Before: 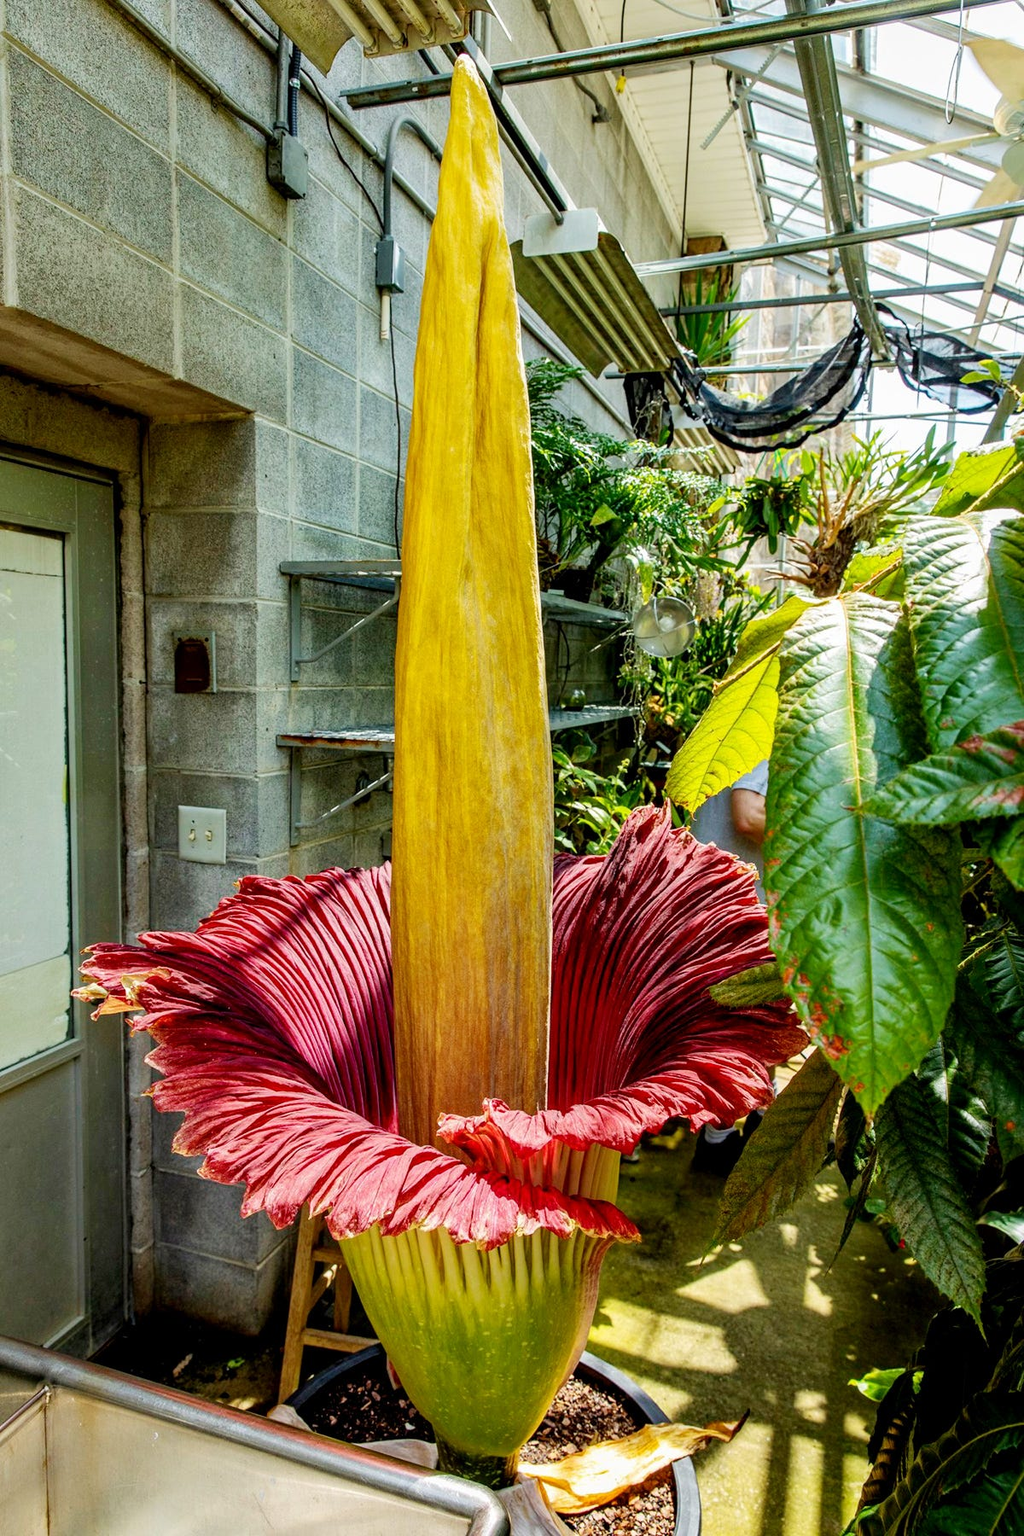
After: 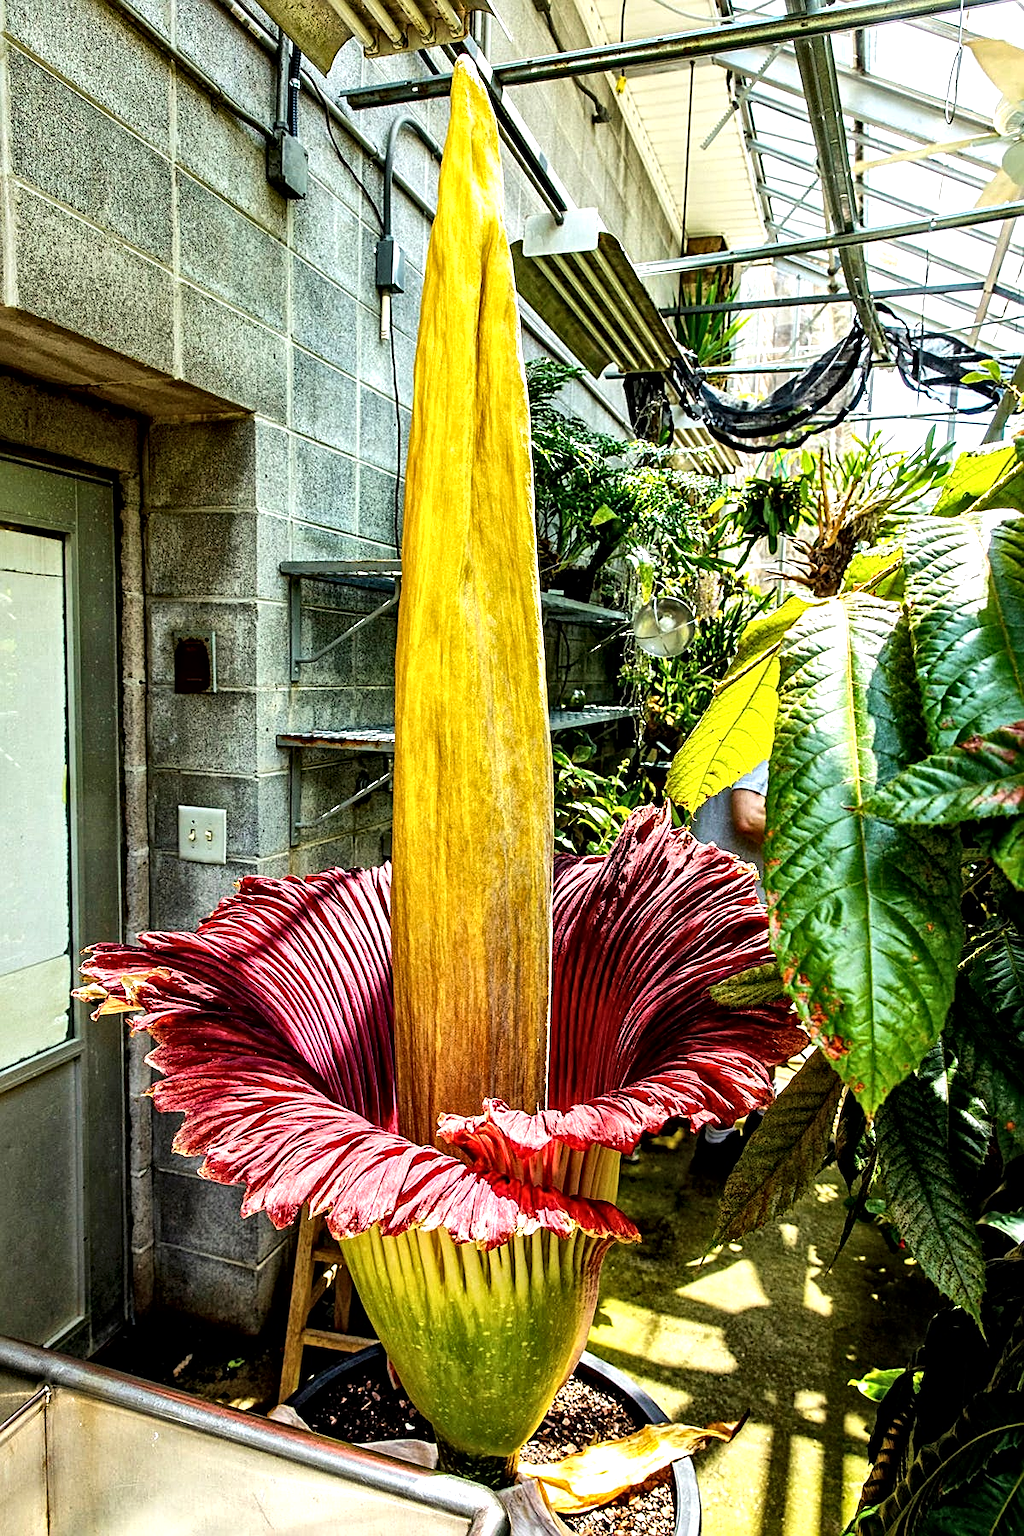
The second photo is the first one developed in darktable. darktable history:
sharpen: on, module defaults
tone equalizer: -8 EV -0.764 EV, -7 EV -0.677 EV, -6 EV -0.617 EV, -5 EV -0.397 EV, -3 EV 0.367 EV, -2 EV 0.6 EV, -1 EV 0.674 EV, +0 EV 0.775 EV, edges refinement/feathering 500, mask exposure compensation -1.57 EV, preserve details no
local contrast: mode bilateral grid, contrast 20, coarseness 20, detail 150%, midtone range 0.2
